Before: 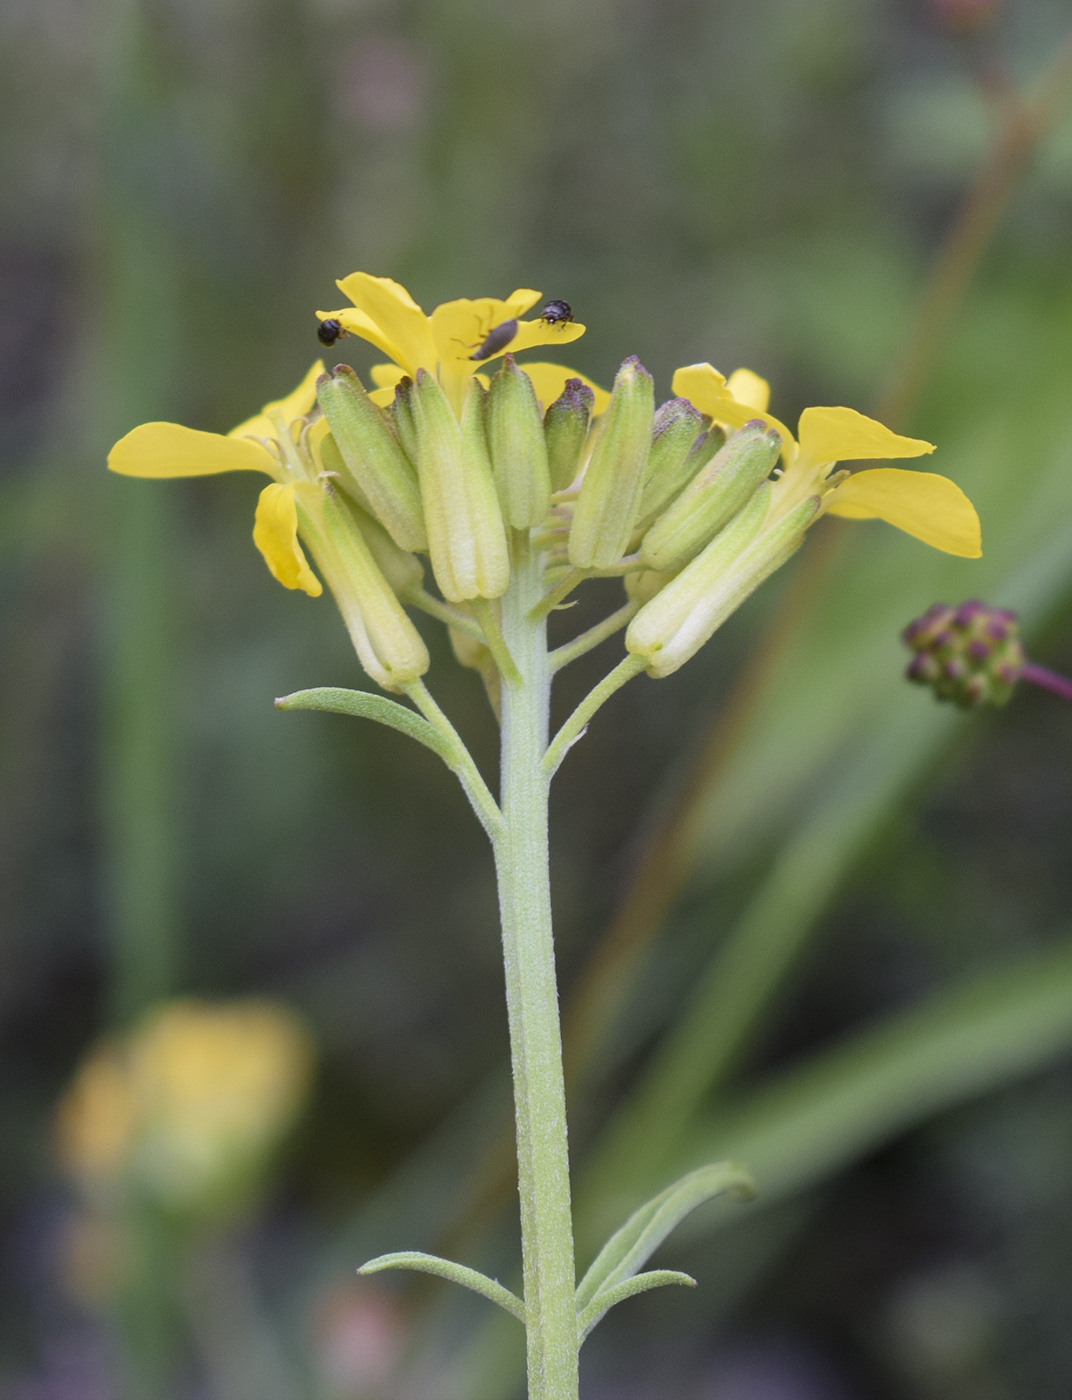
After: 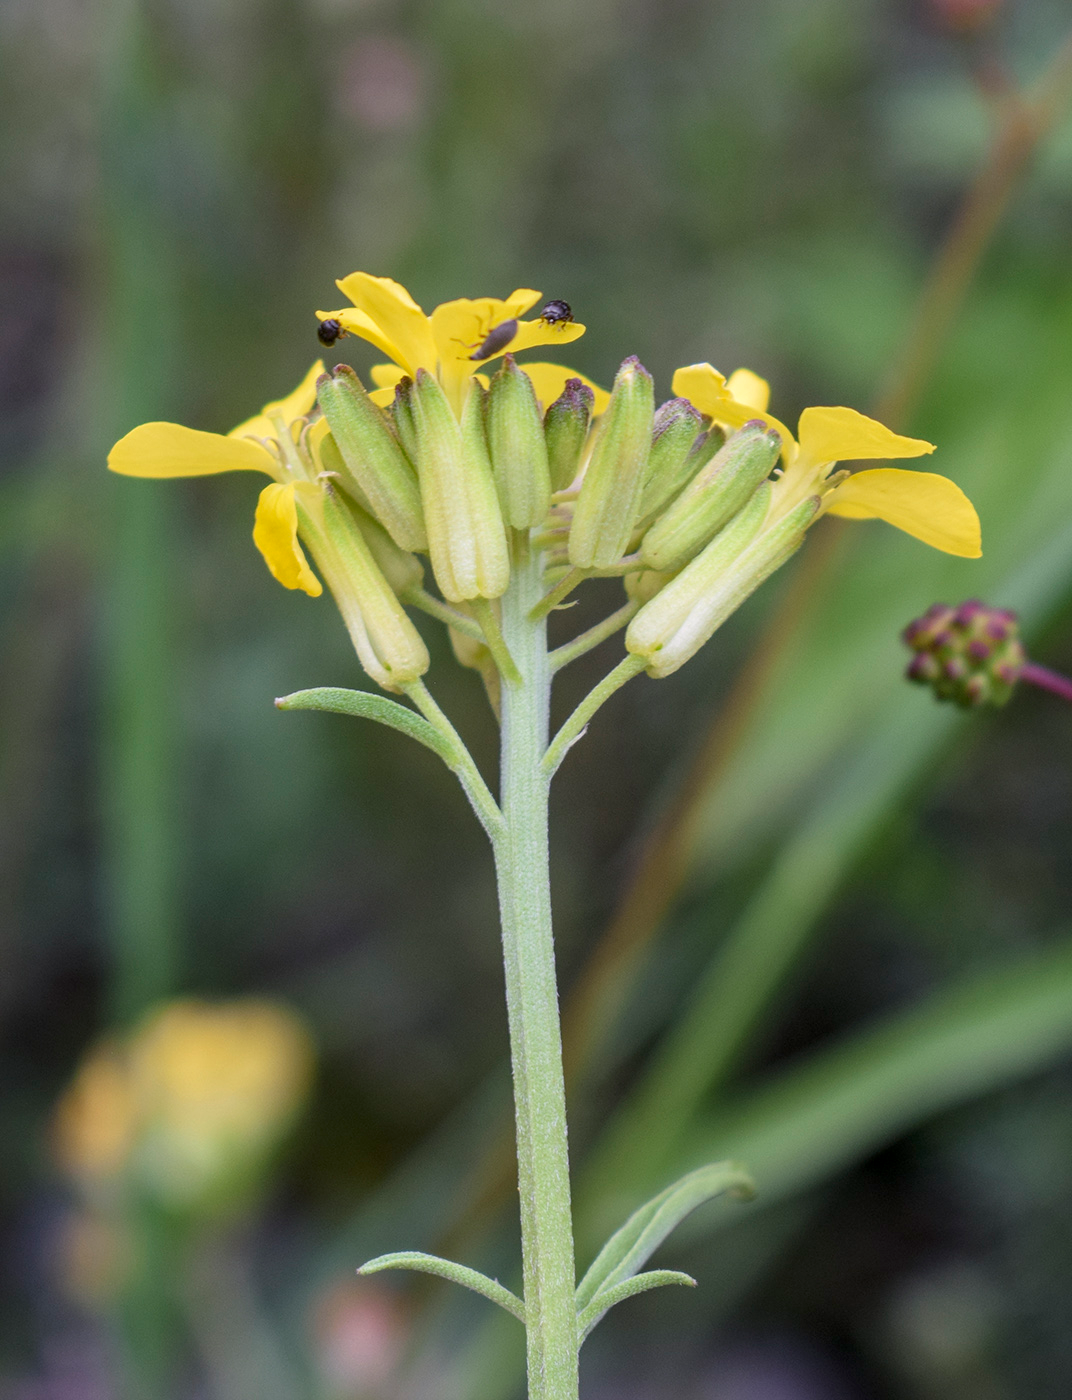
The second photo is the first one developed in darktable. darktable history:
local contrast: on, module defaults
contrast brightness saturation: contrast -0.019, brightness -0.014, saturation 0.028
